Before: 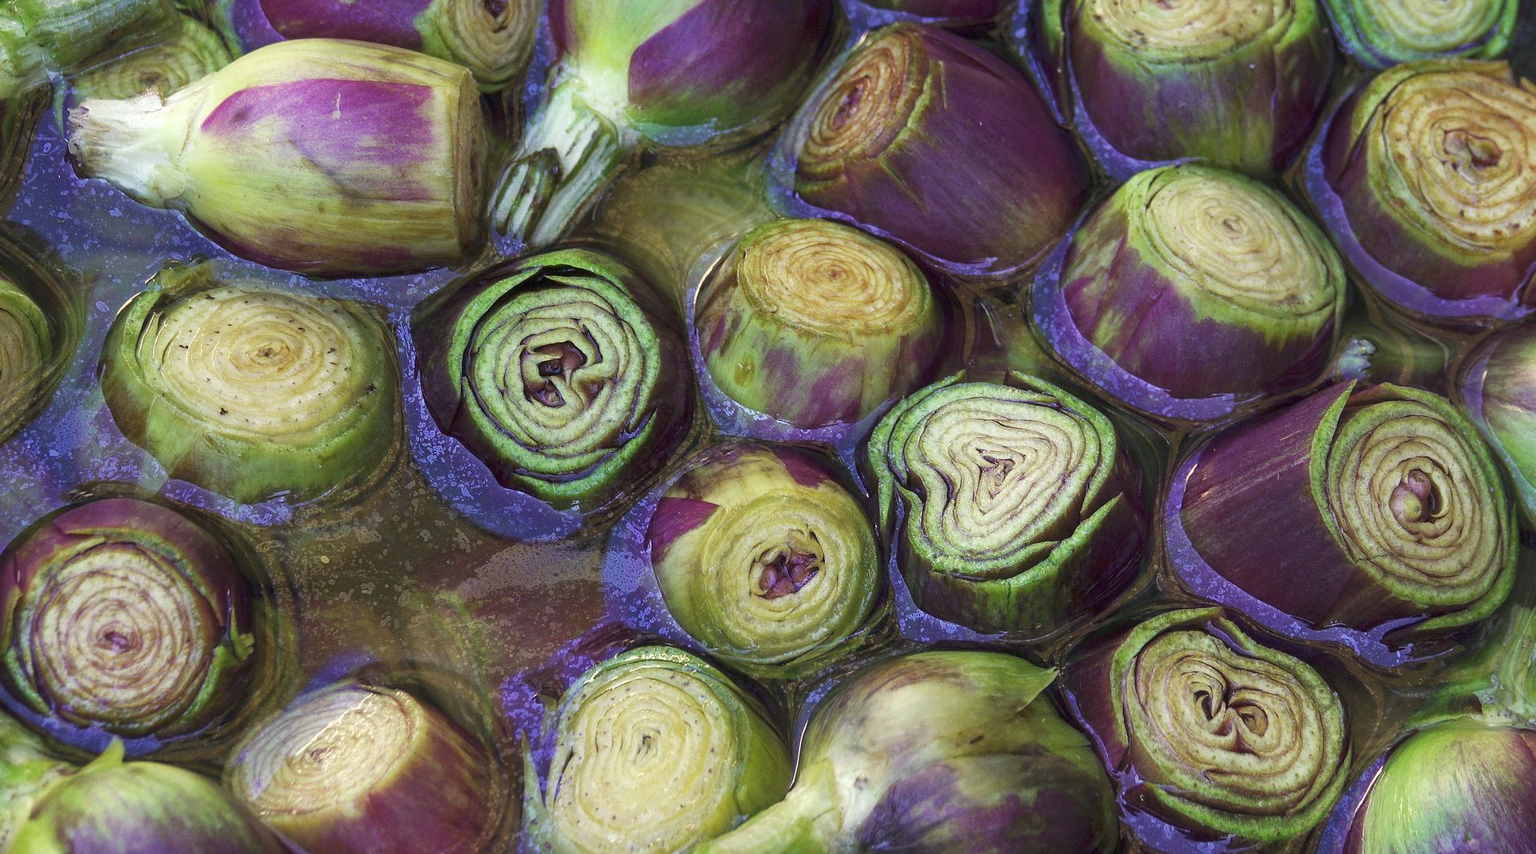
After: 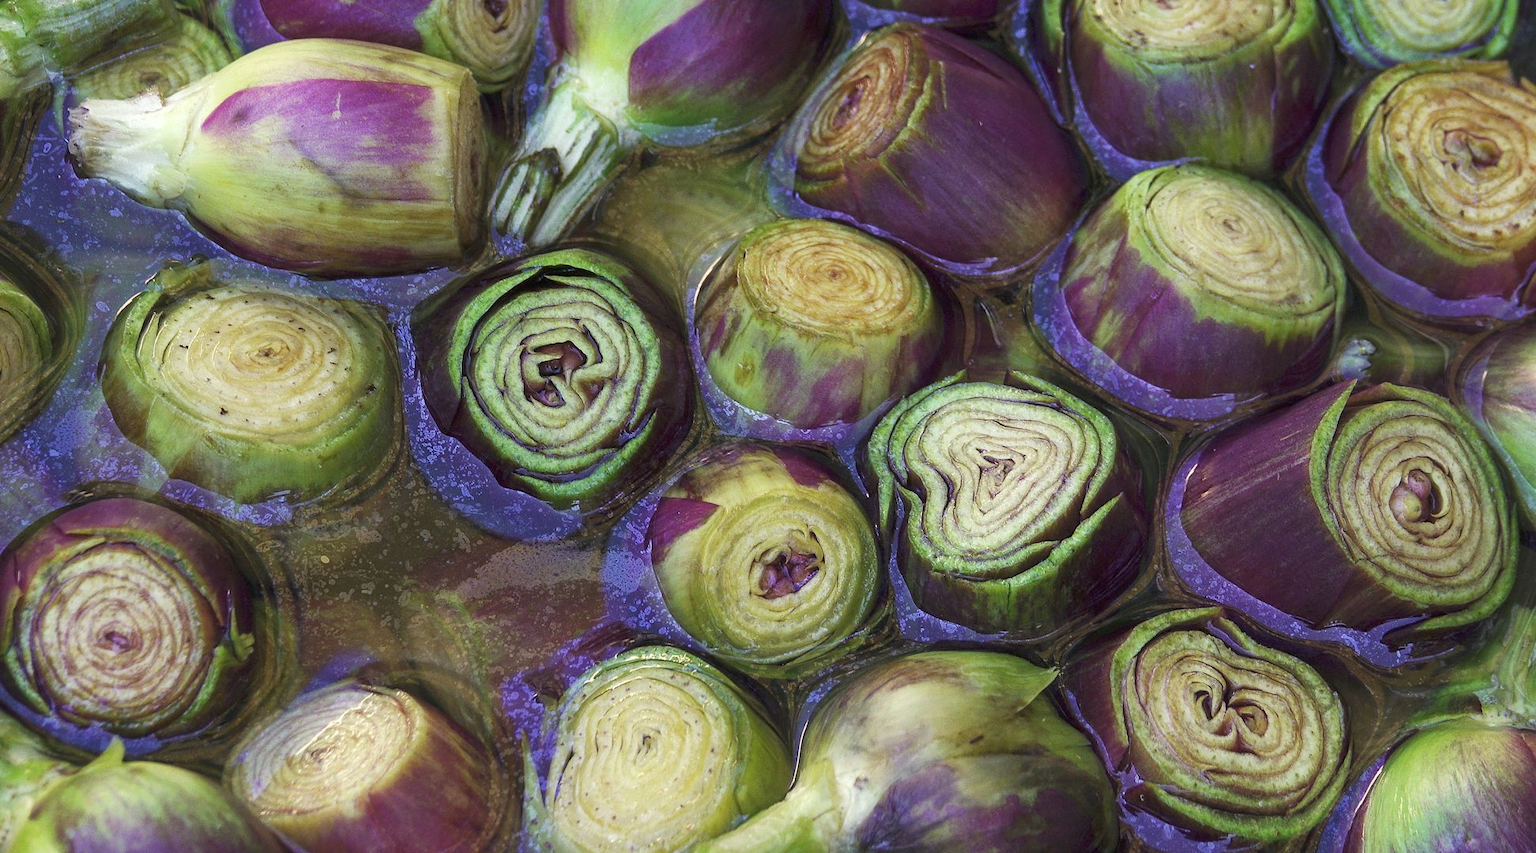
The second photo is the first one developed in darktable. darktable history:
levels: gray 50.72%, white 99.96%
